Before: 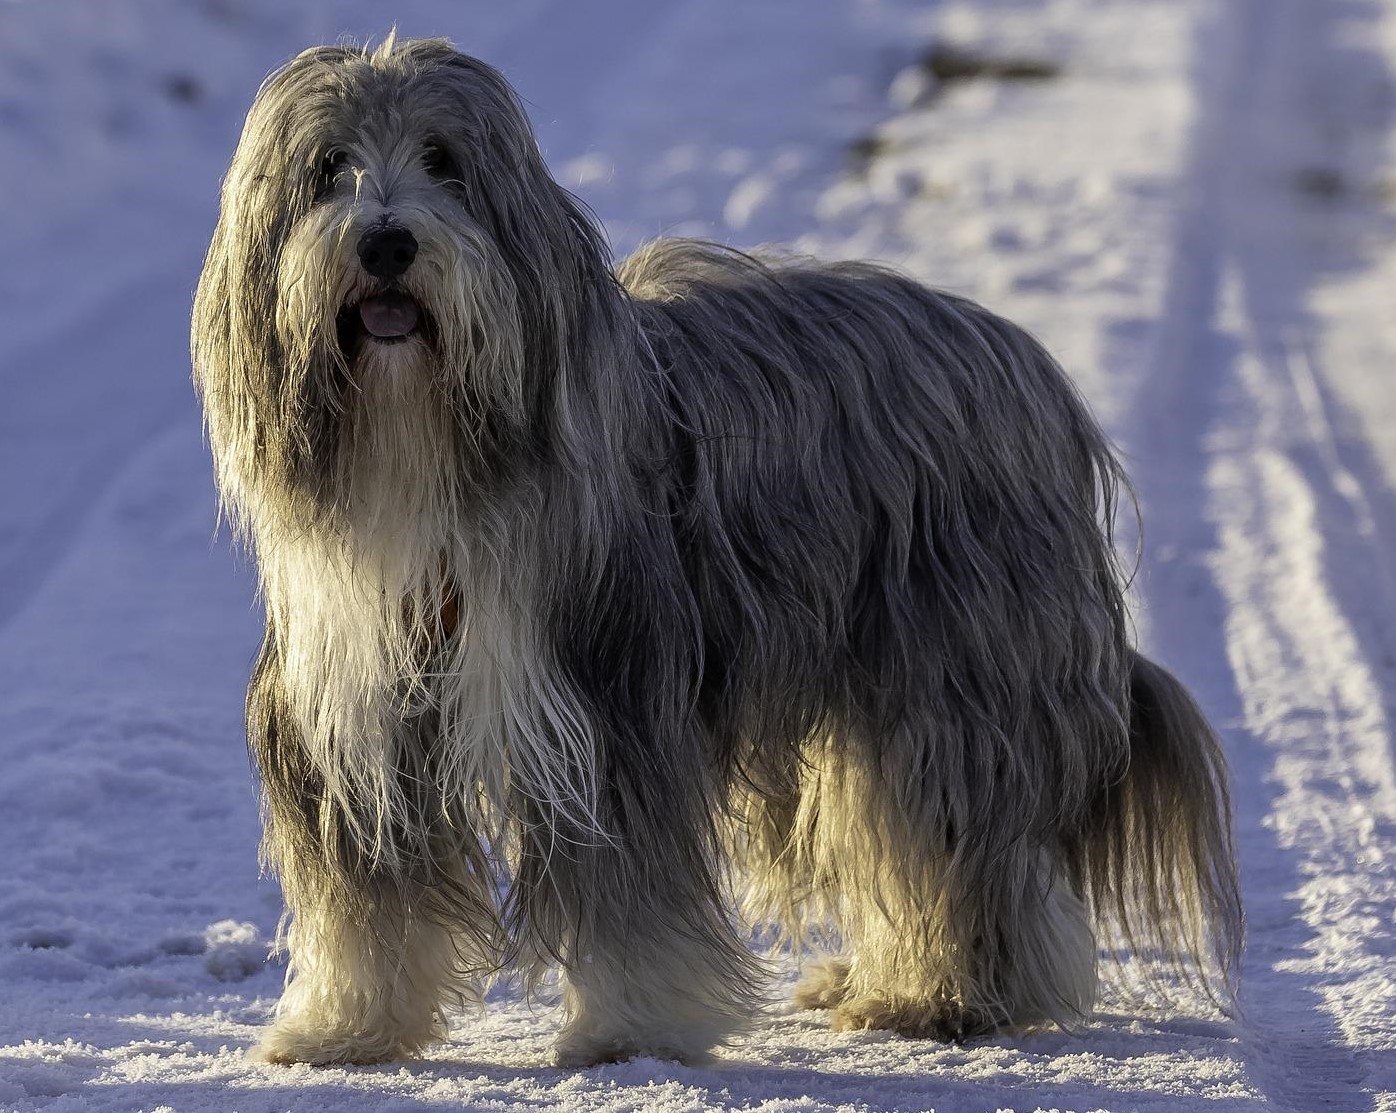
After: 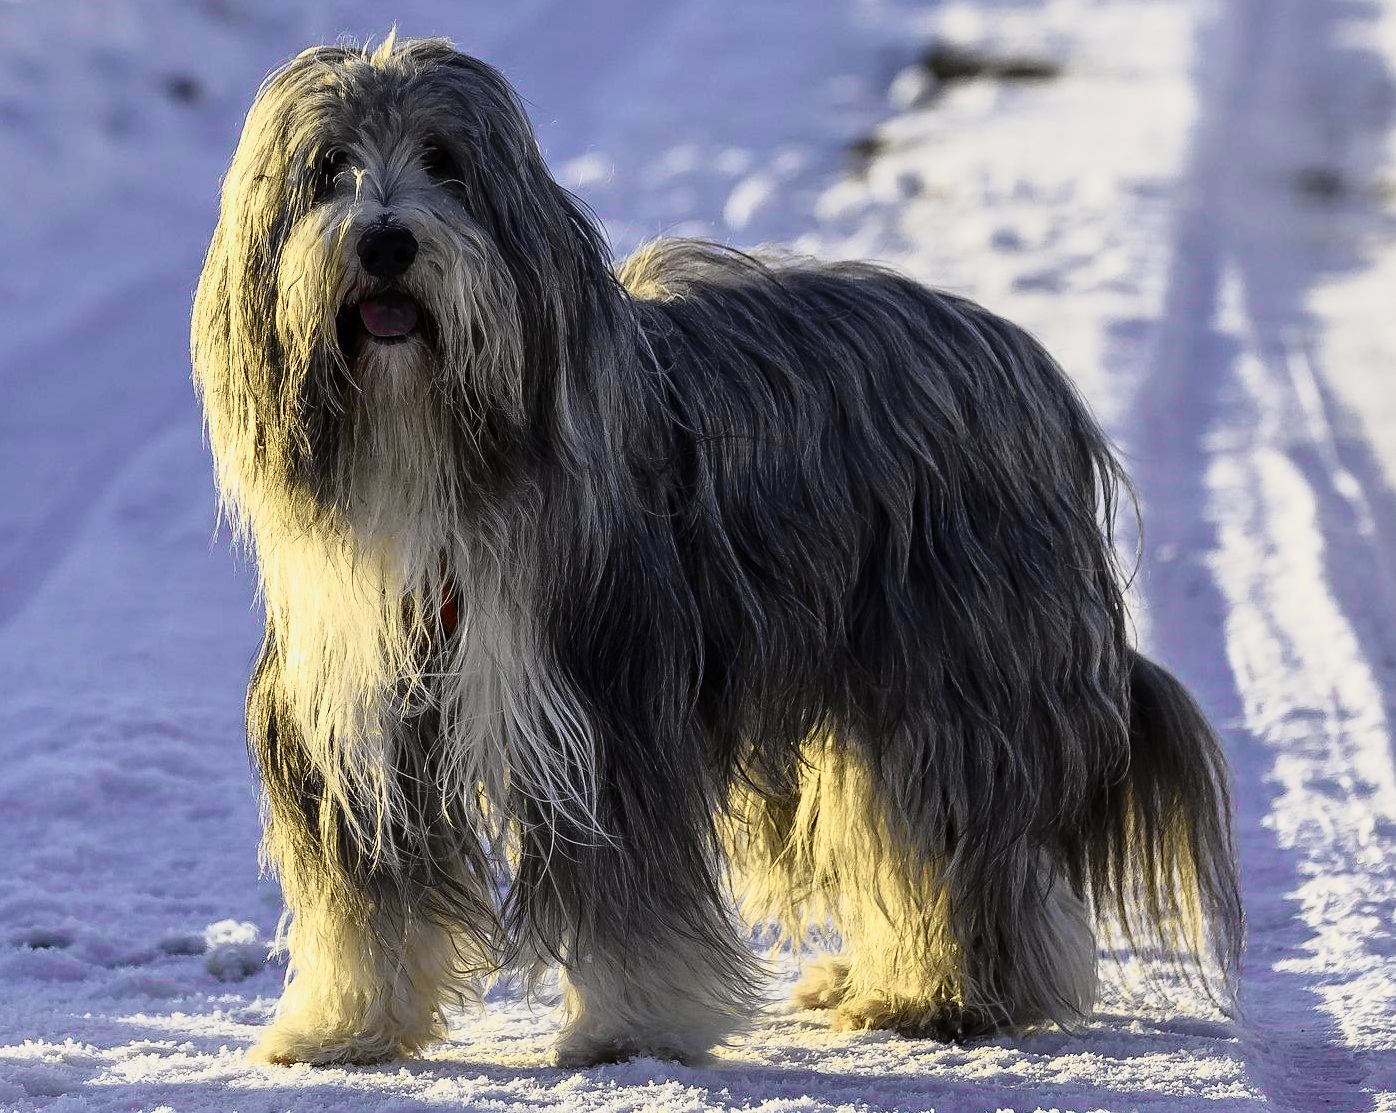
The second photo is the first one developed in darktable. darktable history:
tone curve: curves: ch0 [(0, 0) (0.046, 0.031) (0.163, 0.114) (0.391, 0.432) (0.488, 0.561) (0.695, 0.839) (0.785, 0.904) (1, 0.965)]; ch1 [(0, 0) (0.248, 0.252) (0.427, 0.412) (0.482, 0.462) (0.499, 0.499) (0.518, 0.518) (0.535, 0.577) (0.585, 0.623) (0.679, 0.743) (0.788, 0.809) (1, 1)]; ch2 [(0, 0) (0.313, 0.262) (0.427, 0.417) (0.473, 0.47) (0.503, 0.503) (0.523, 0.515) (0.557, 0.596) (0.598, 0.646) (0.708, 0.771) (1, 1)], color space Lab, independent channels, preserve colors none
